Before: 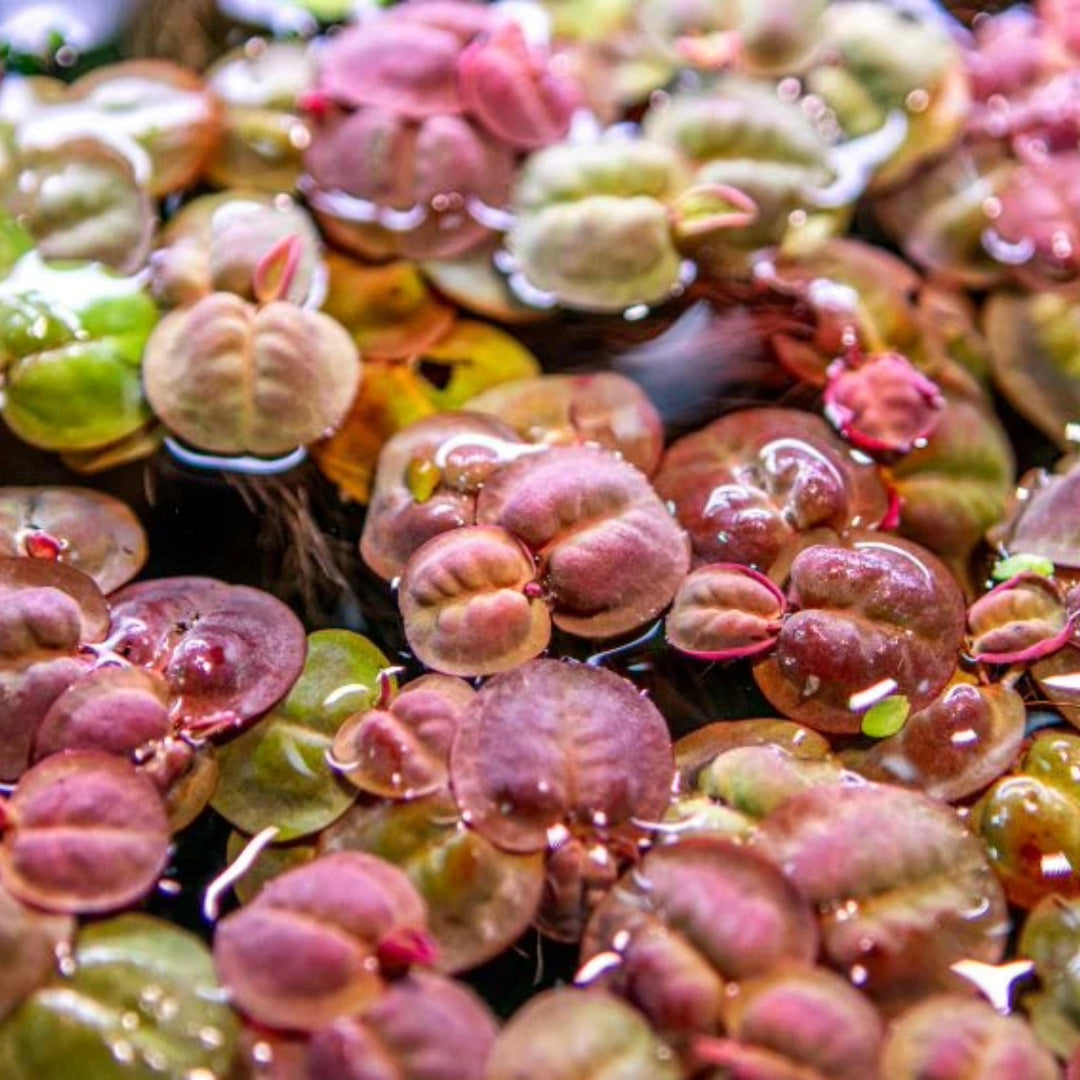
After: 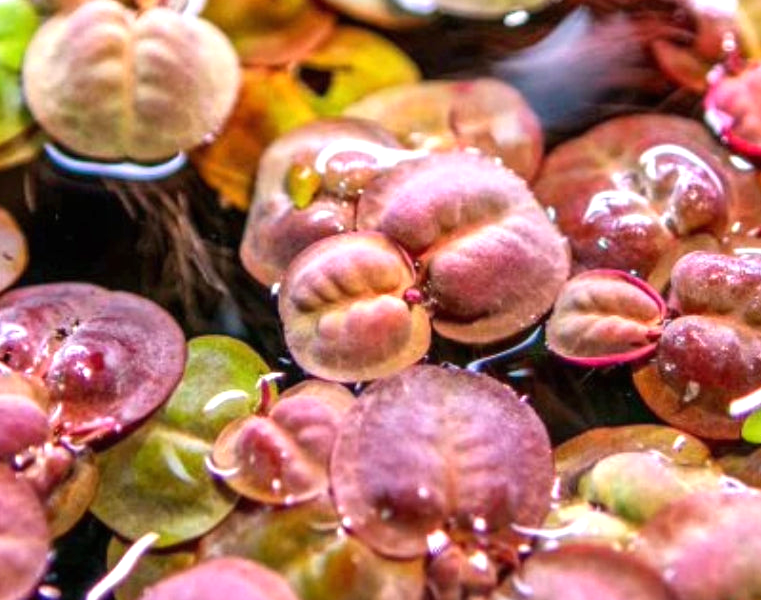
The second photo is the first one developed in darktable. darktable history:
exposure: black level correction 0, exposure 0.499 EV, compensate highlight preservation false
crop: left 11.169%, top 27.291%, right 18.287%, bottom 17.143%
